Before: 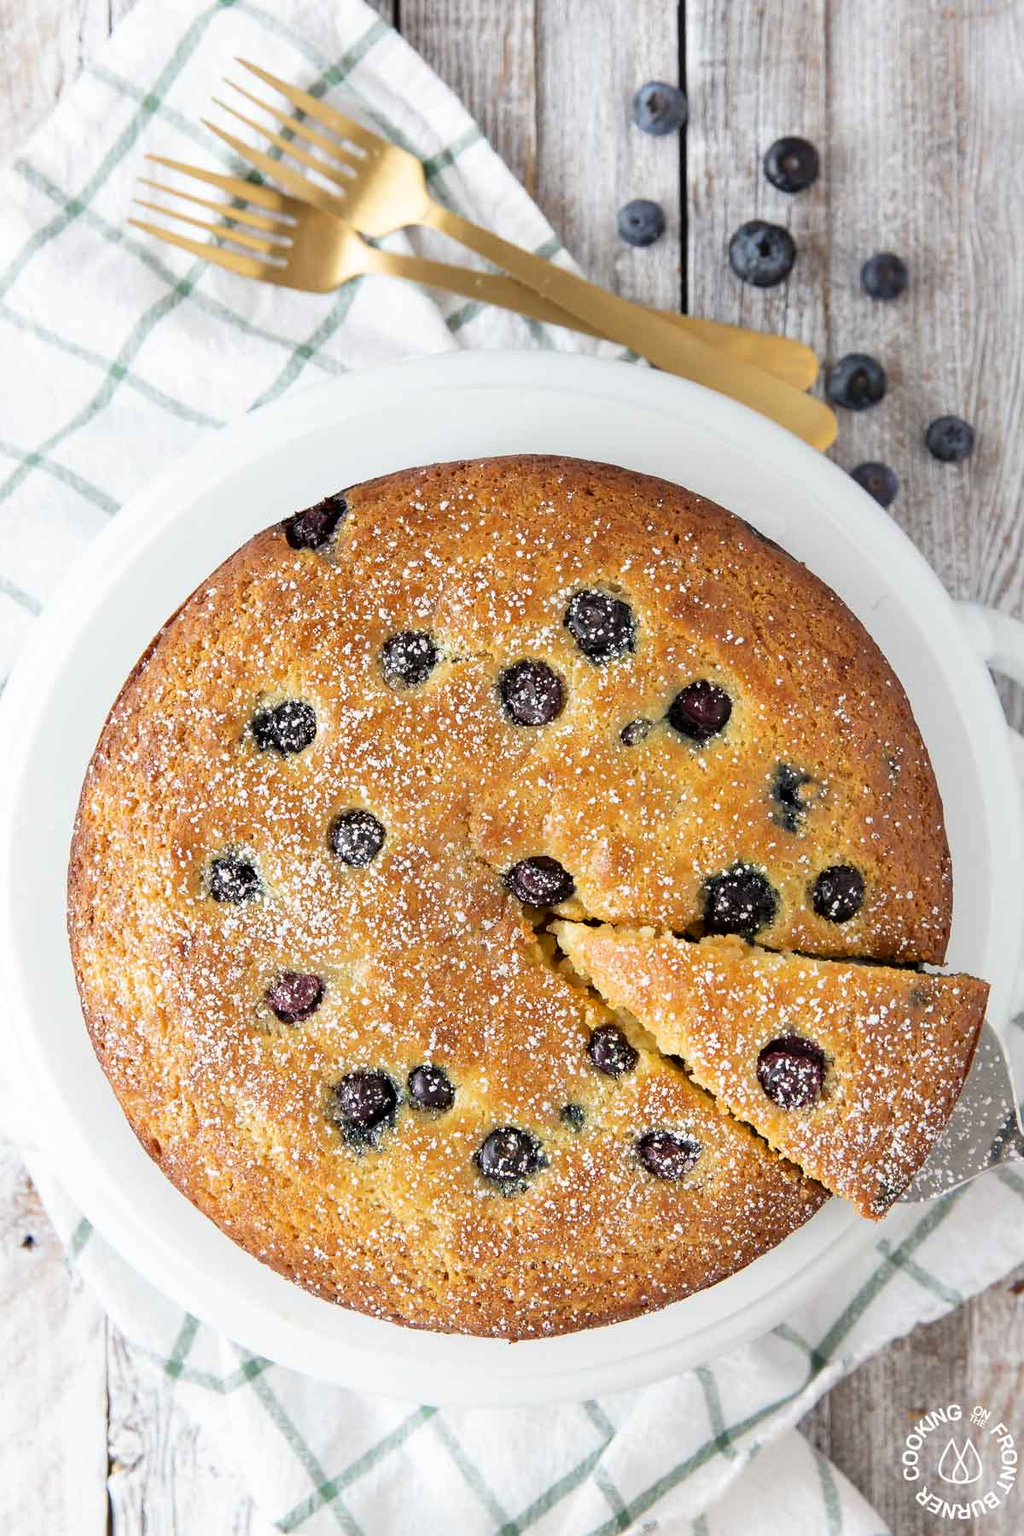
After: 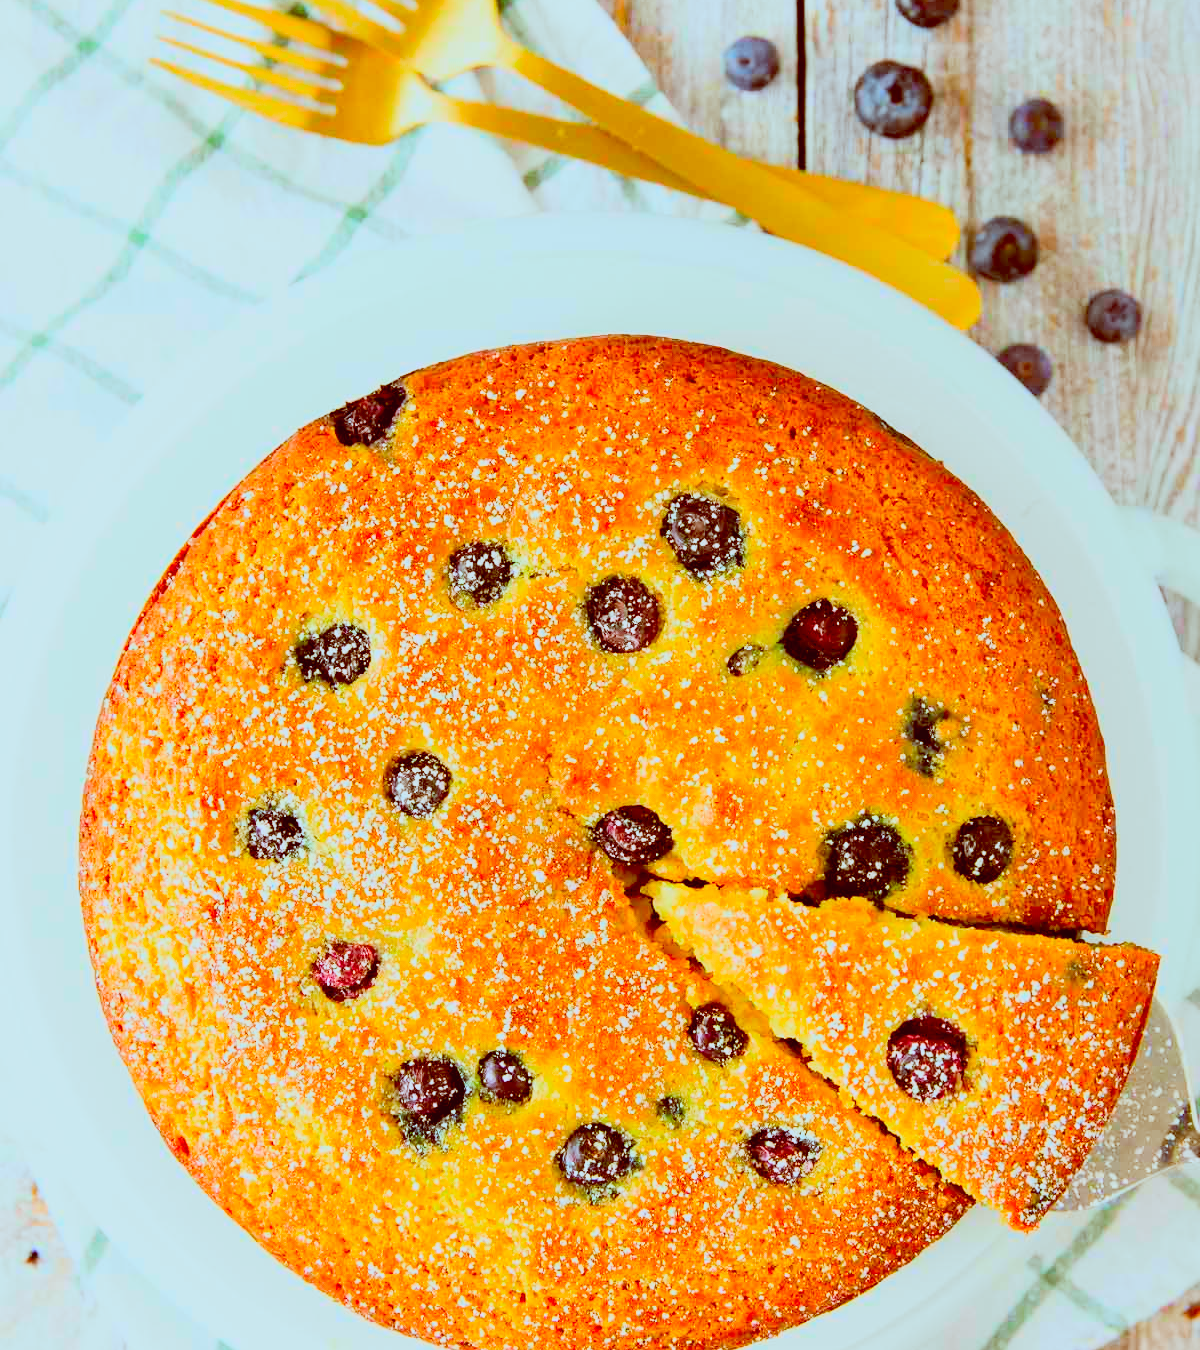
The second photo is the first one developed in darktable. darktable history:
exposure: compensate highlight preservation false
color balance: lift [1, 1.011, 0.999, 0.989], gamma [1.109, 1.045, 1.039, 0.955], gain [0.917, 0.936, 0.952, 1.064], contrast 2.32%, contrast fulcrum 19%, output saturation 101%
color correction: highlights a* -7.33, highlights b* 1.26, shadows a* -3.55, saturation 1.4
filmic rgb: black relative exposure -6.98 EV, white relative exposure 5.63 EV, hardness 2.86
contrast brightness saturation: contrast 0.2, brightness 0.2, saturation 0.8
crop: top 11.038%, bottom 13.962%
tone equalizer: on, module defaults
